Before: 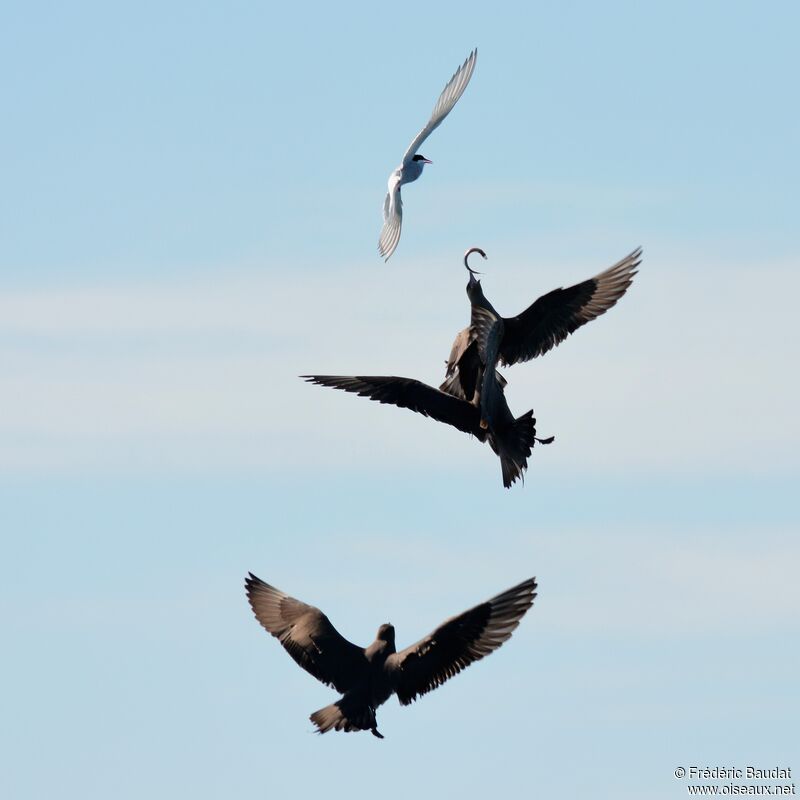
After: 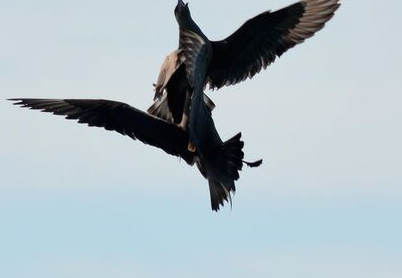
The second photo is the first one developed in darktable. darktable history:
crop: left 36.554%, top 34.643%, right 13.148%, bottom 30.483%
